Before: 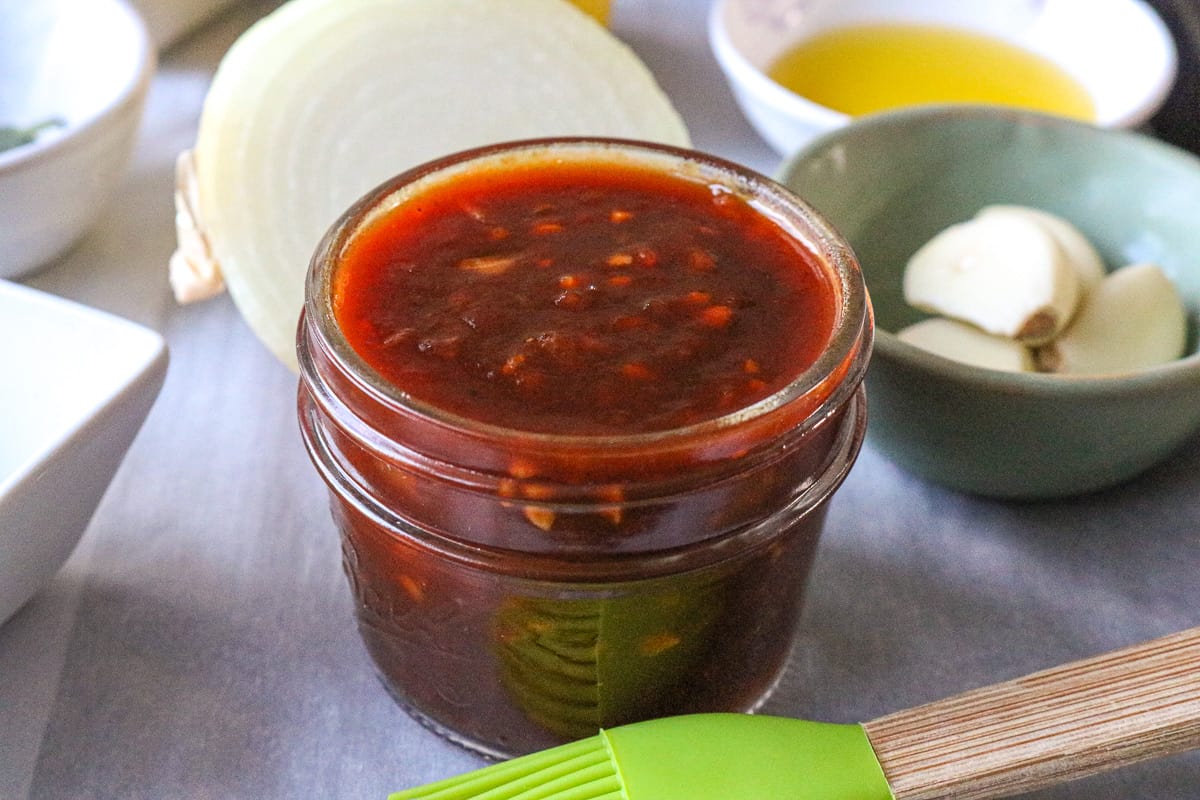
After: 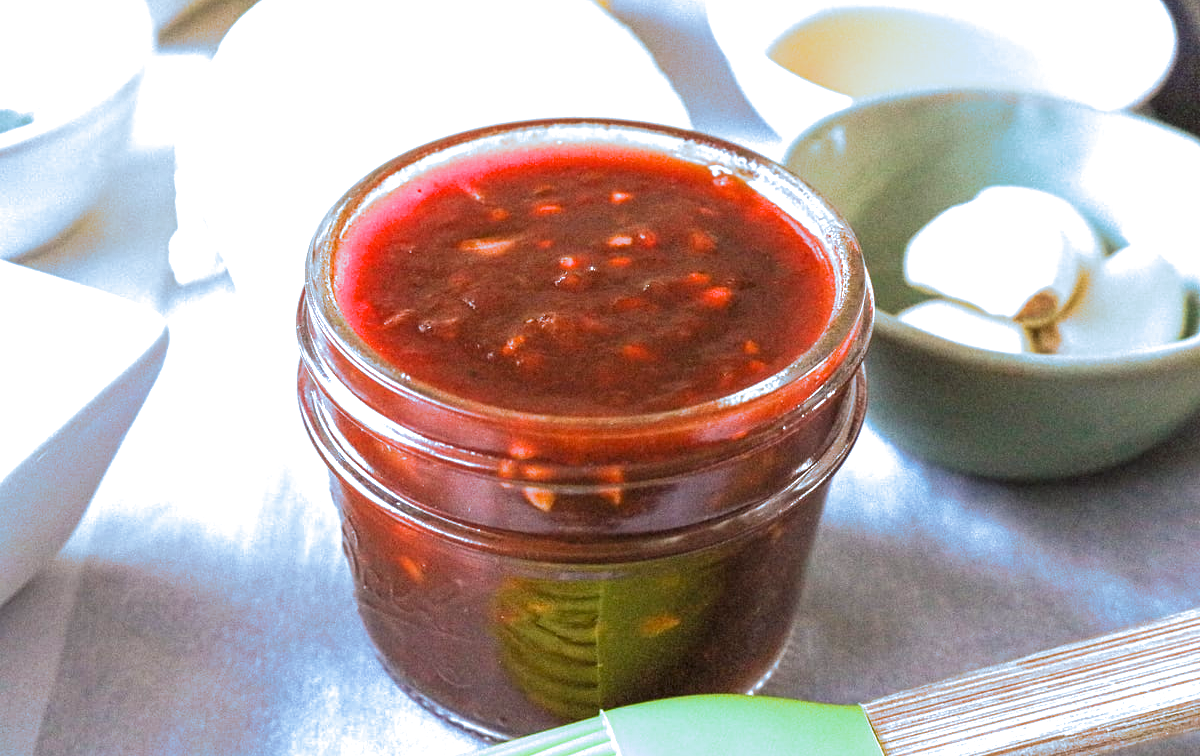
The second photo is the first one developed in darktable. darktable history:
crop and rotate: top 2.479%, bottom 3.018%
exposure: exposure 1 EV, compensate highlight preservation false
split-toning: shadows › hue 351.18°, shadows › saturation 0.86, highlights › hue 218.82°, highlights › saturation 0.73, balance -19.167
